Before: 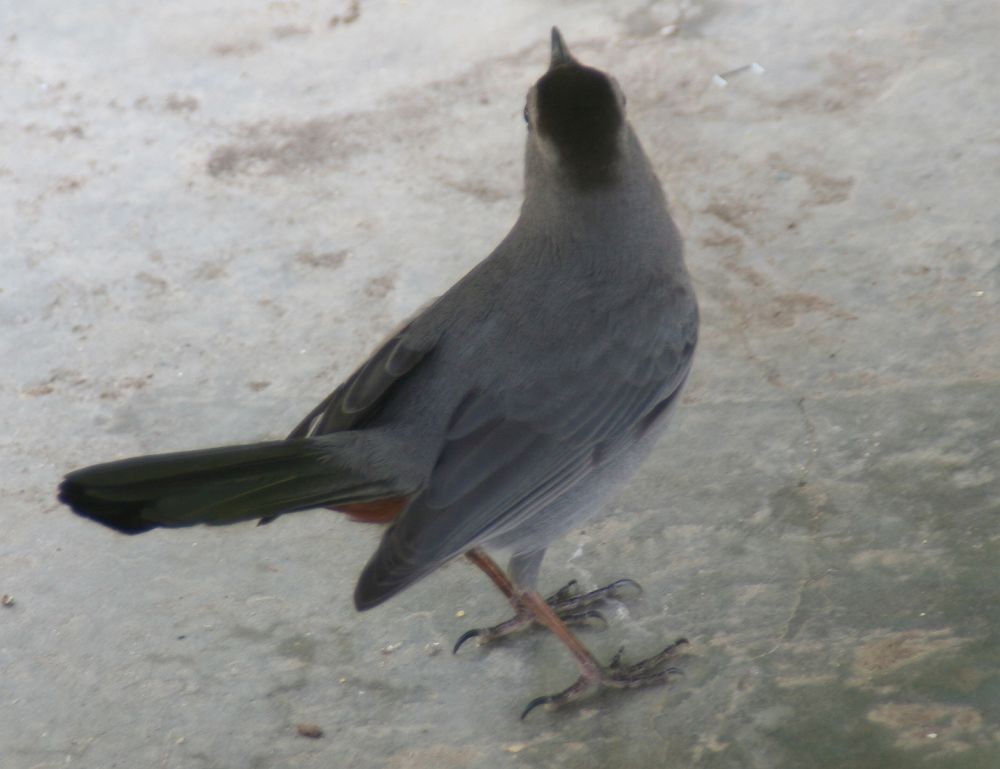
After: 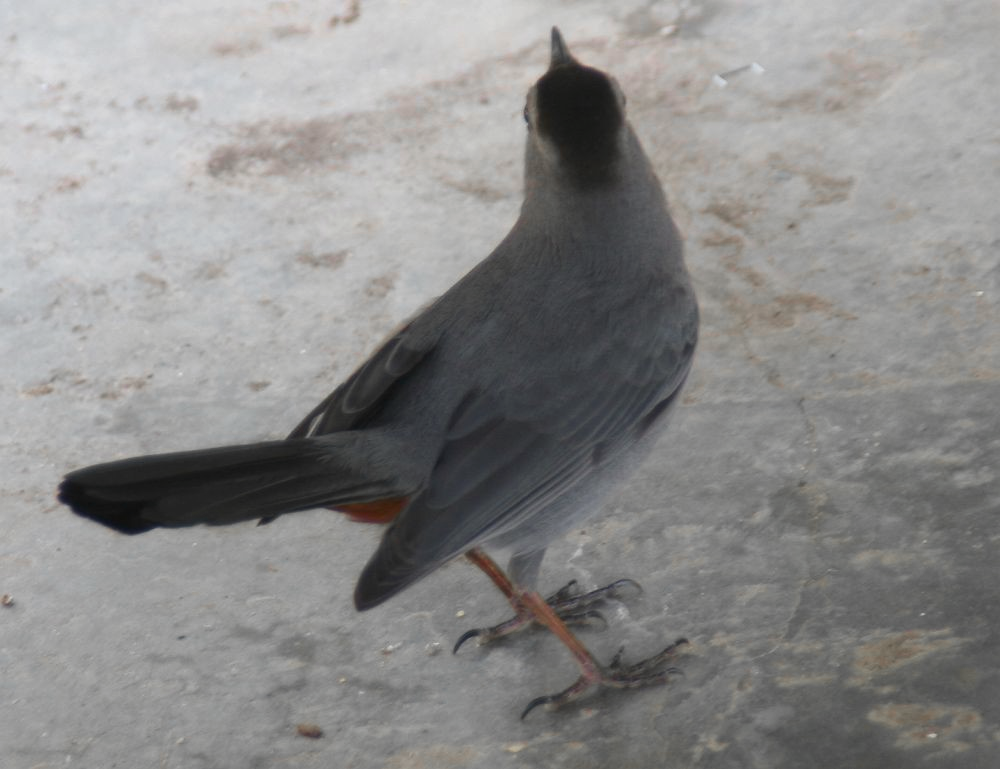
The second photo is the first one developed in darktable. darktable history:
color zones: curves: ch1 [(0, 0.679) (0.143, 0.647) (0.286, 0.261) (0.378, -0.011) (0.571, 0.396) (0.714, 0.399) (0.857, 0.406) (1, 0.679)], mix 23.59%
contrast brightness saturation: contrast 0.033, brightness -0.041
